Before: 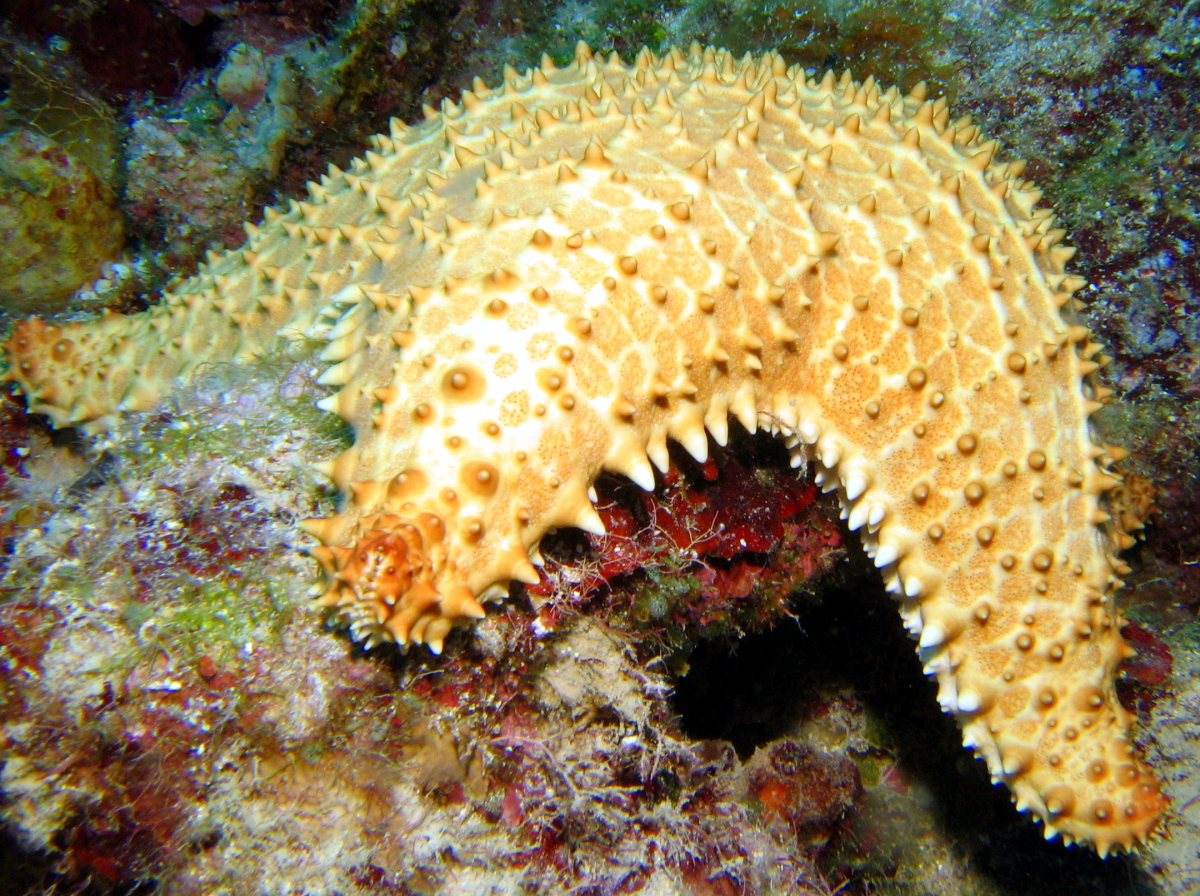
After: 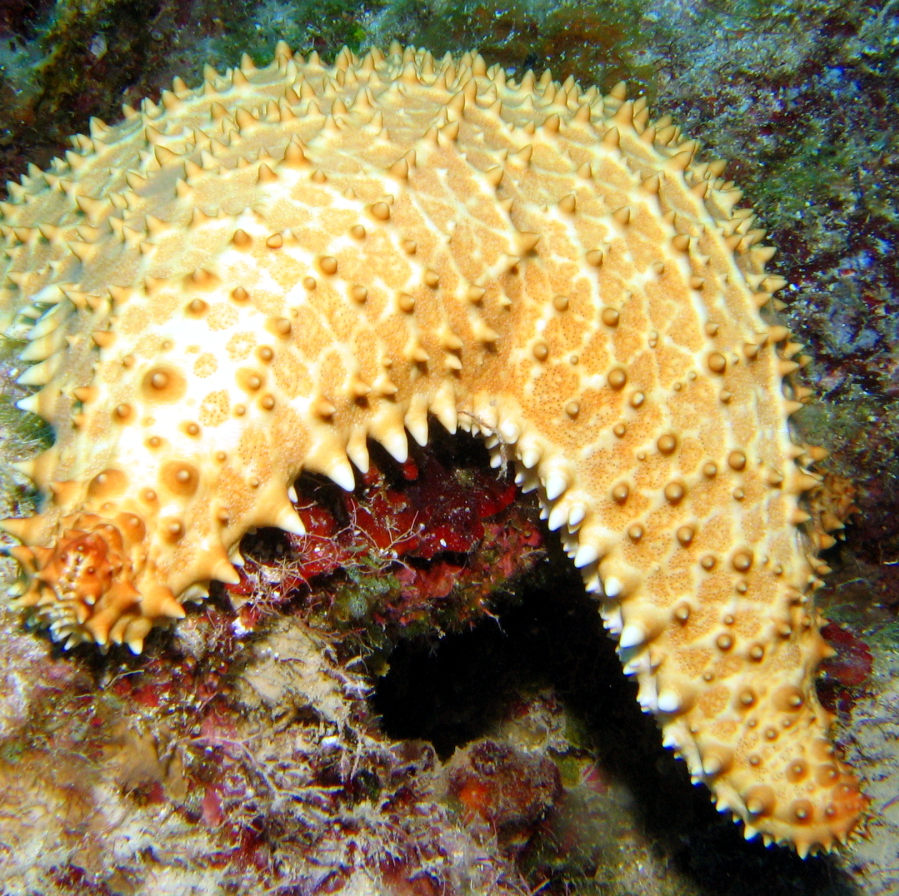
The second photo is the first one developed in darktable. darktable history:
crop and rotate: left 25.065%
